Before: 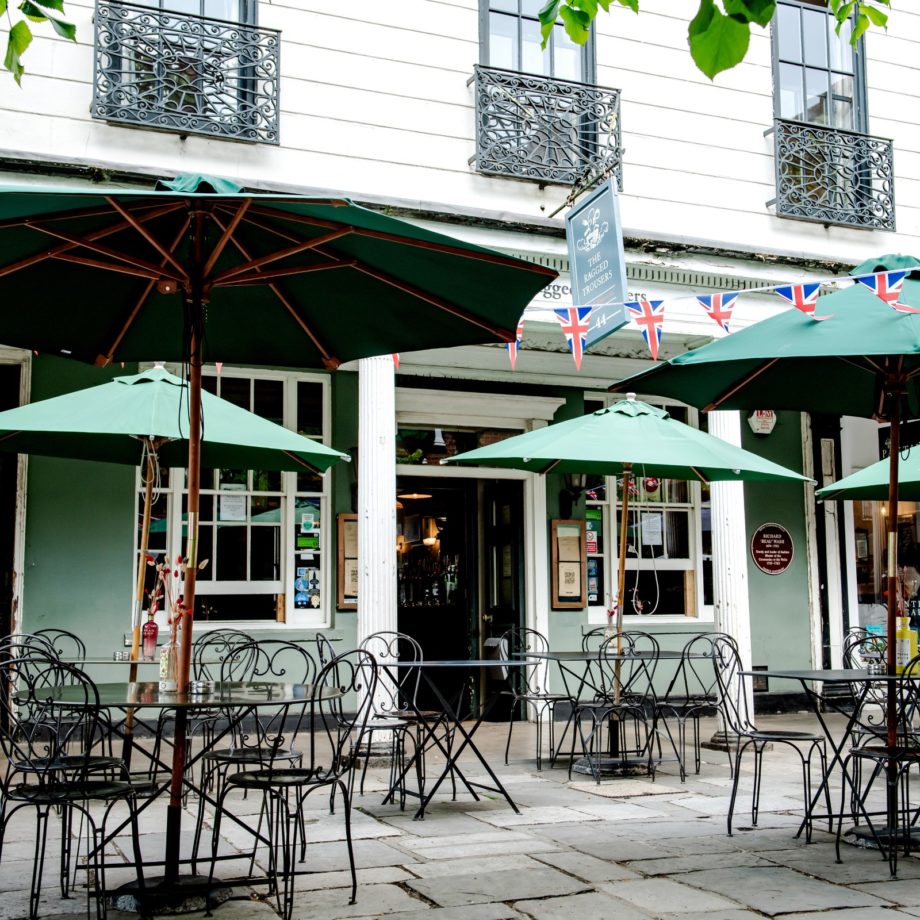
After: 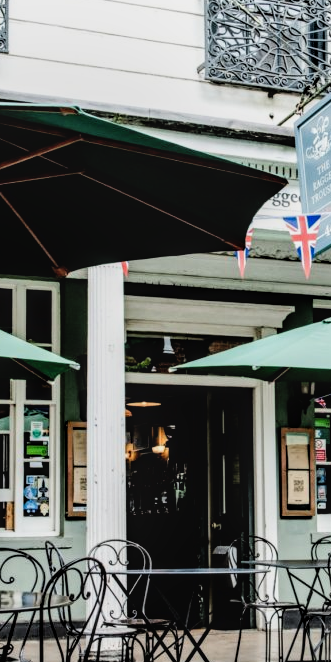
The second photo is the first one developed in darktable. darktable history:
crop and rotate: left 29.525%, top 10.164%, right 34.423%, bottom 17.847%
filmic rgb: black relative exposure -16 EV, white relative exposure 6.3 EV, hardness 5.09, contrast 1.345
local contrast: on, module defaults
